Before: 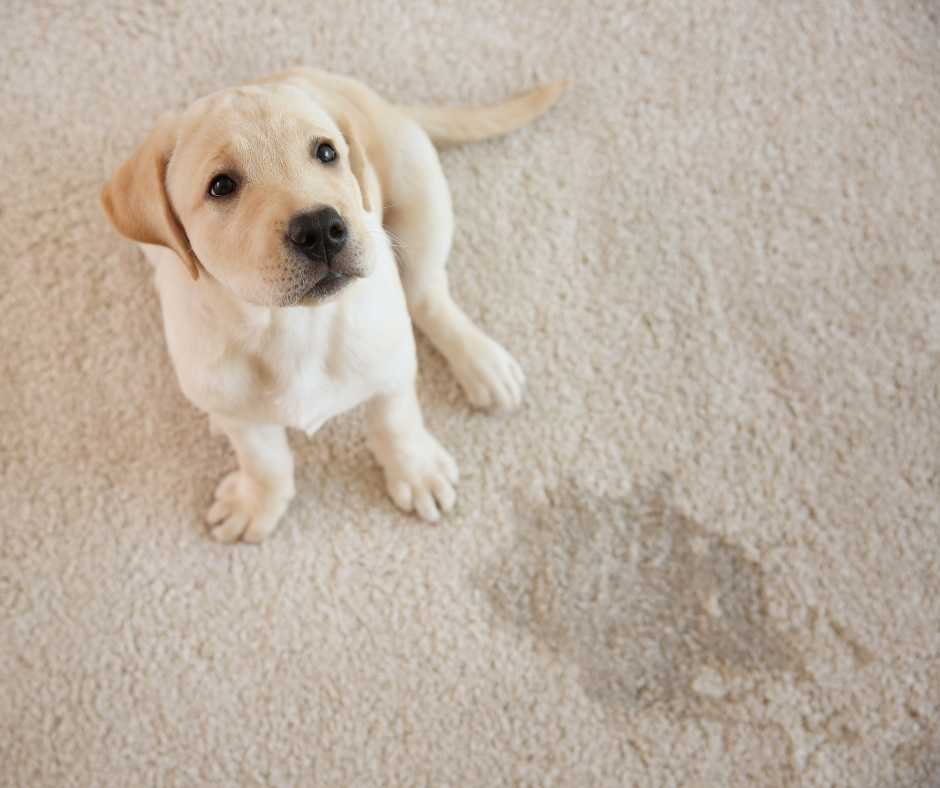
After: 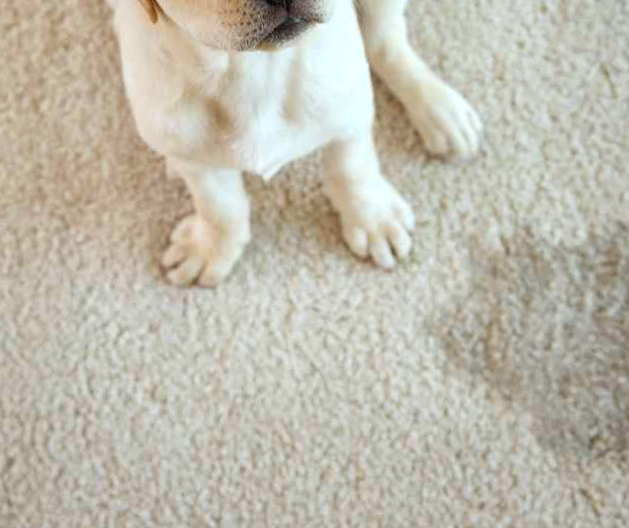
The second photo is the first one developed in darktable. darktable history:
color balance: contrast 6.48%, output saturation 113.3%
color calibration: output R [1.003, 0.027, -0.041, 0], output G [-0.018, 1.043, -0.038, 0], output B [0.071, -0.086, 1.017, 0], illuminant as shot in camera, x 0.359, y 0.362, temperature 4570.54 K
local contrast: detail 130%
crop and rotate: angle -0.82°, left 3.85%, top 31.828%, right 27.992%
